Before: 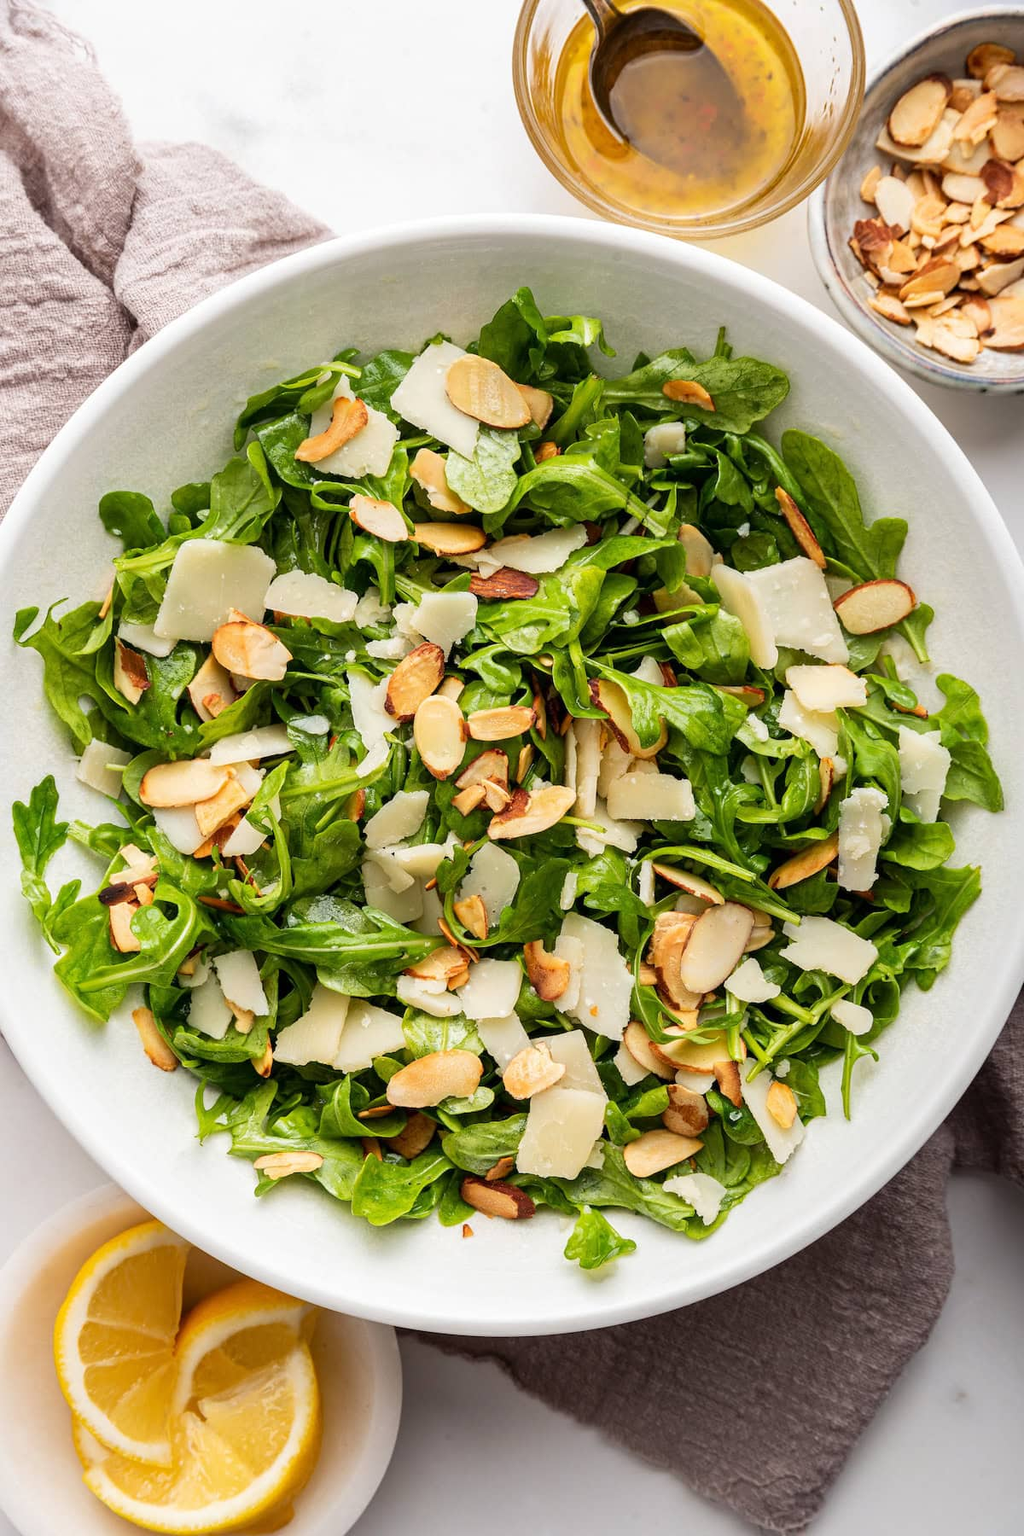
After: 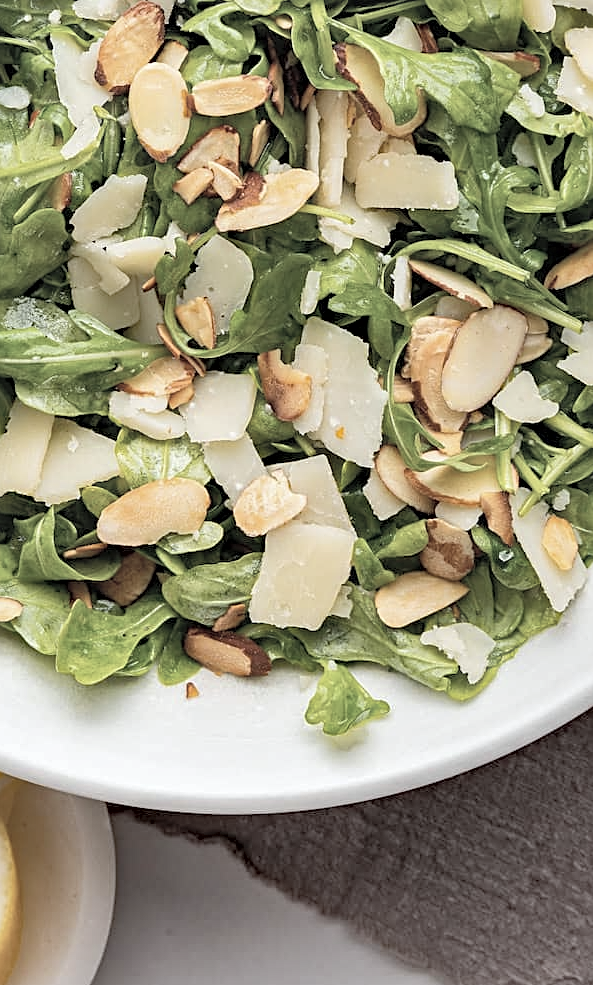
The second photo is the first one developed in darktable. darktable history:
white balance: red 0.986, blue 1.01
haze removal: strength 0.4, distance 0.22, compatibility mode true, adaptive false
sharpen: on, module defaults
crop: left 29.672%, top 41.786%, right 20.851%, bottom 3.487%
shadows and highlights: shadows 25, highlights -48, soften with gaussian
contrast brightness saturation: brightness 0.18, saturation -0.5
